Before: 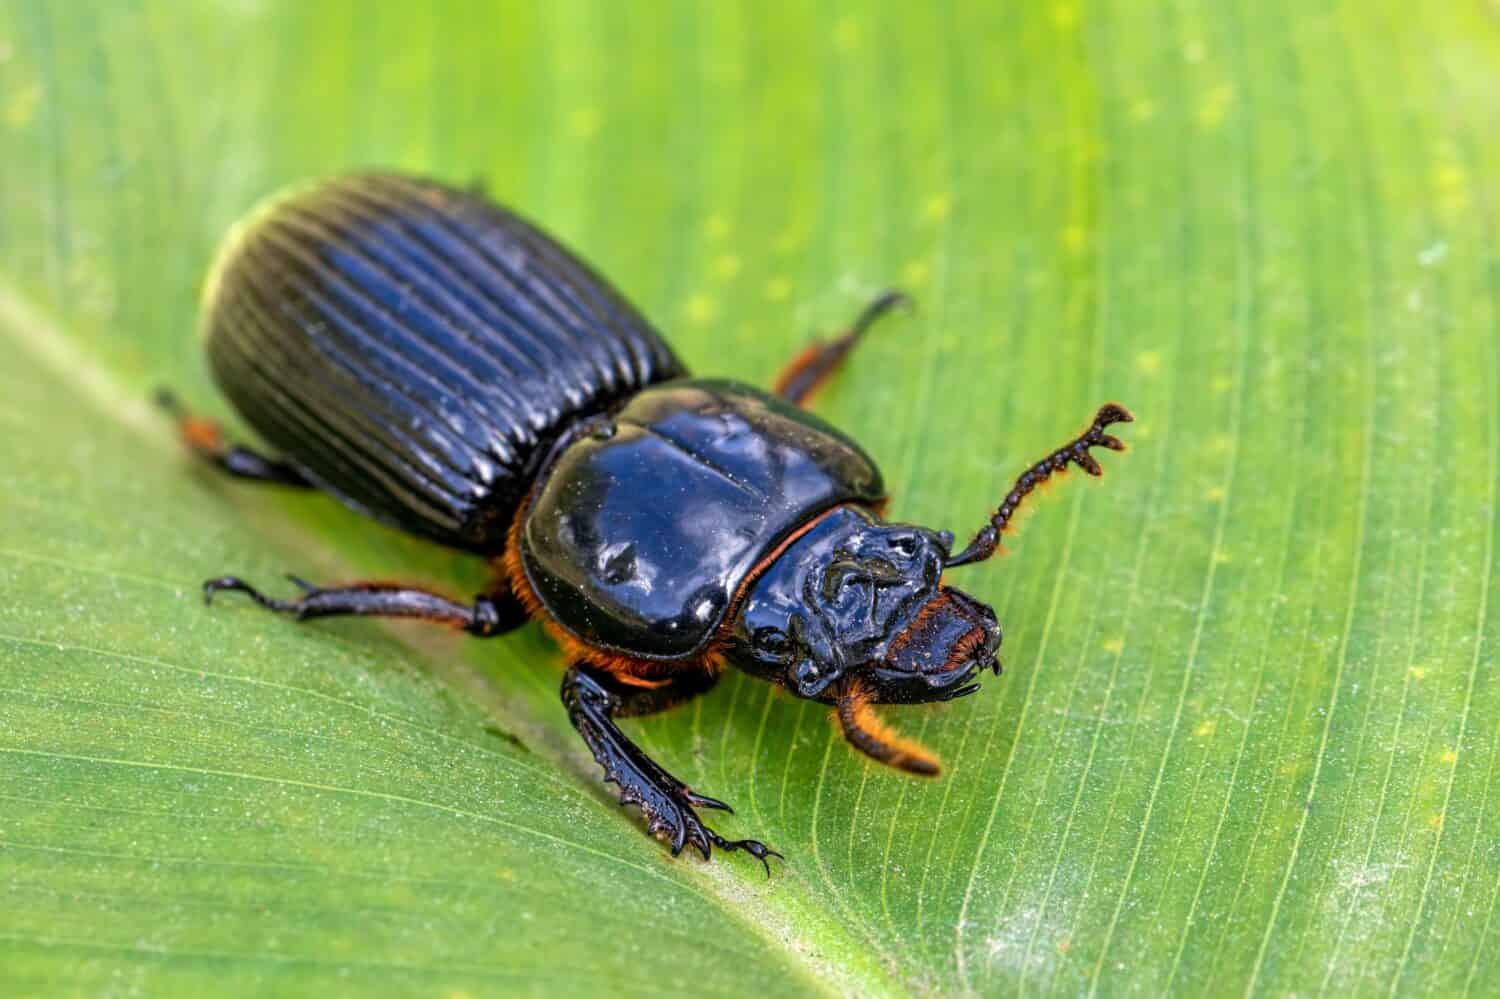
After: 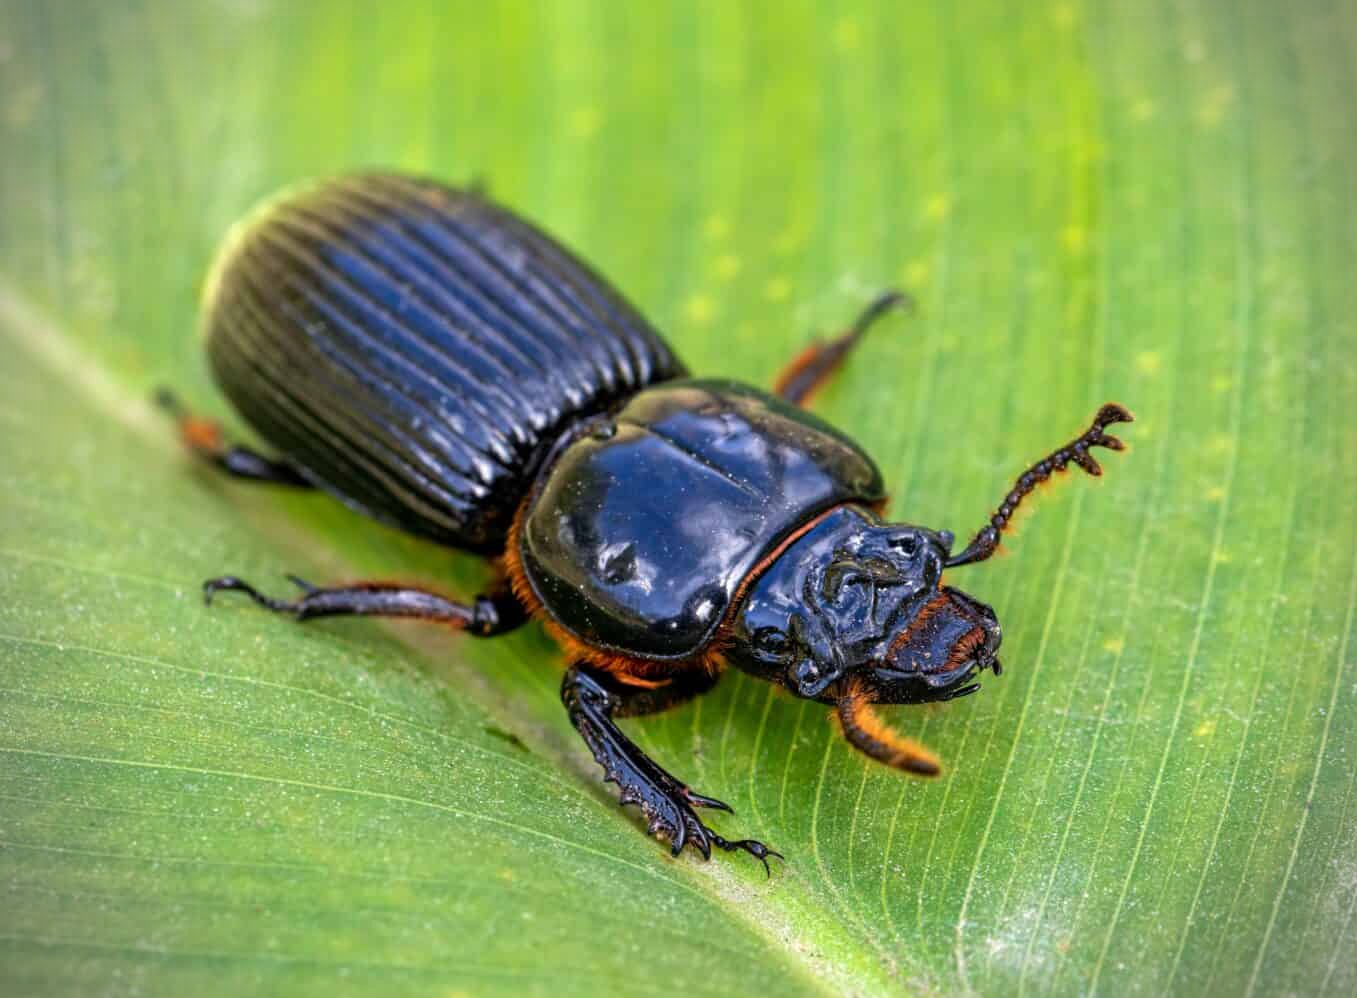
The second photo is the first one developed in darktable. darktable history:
crop: right 9.504%, bottom 0.026%
vignetting: width/height ratio 1.092, dithering 8-bit output, unbound false
